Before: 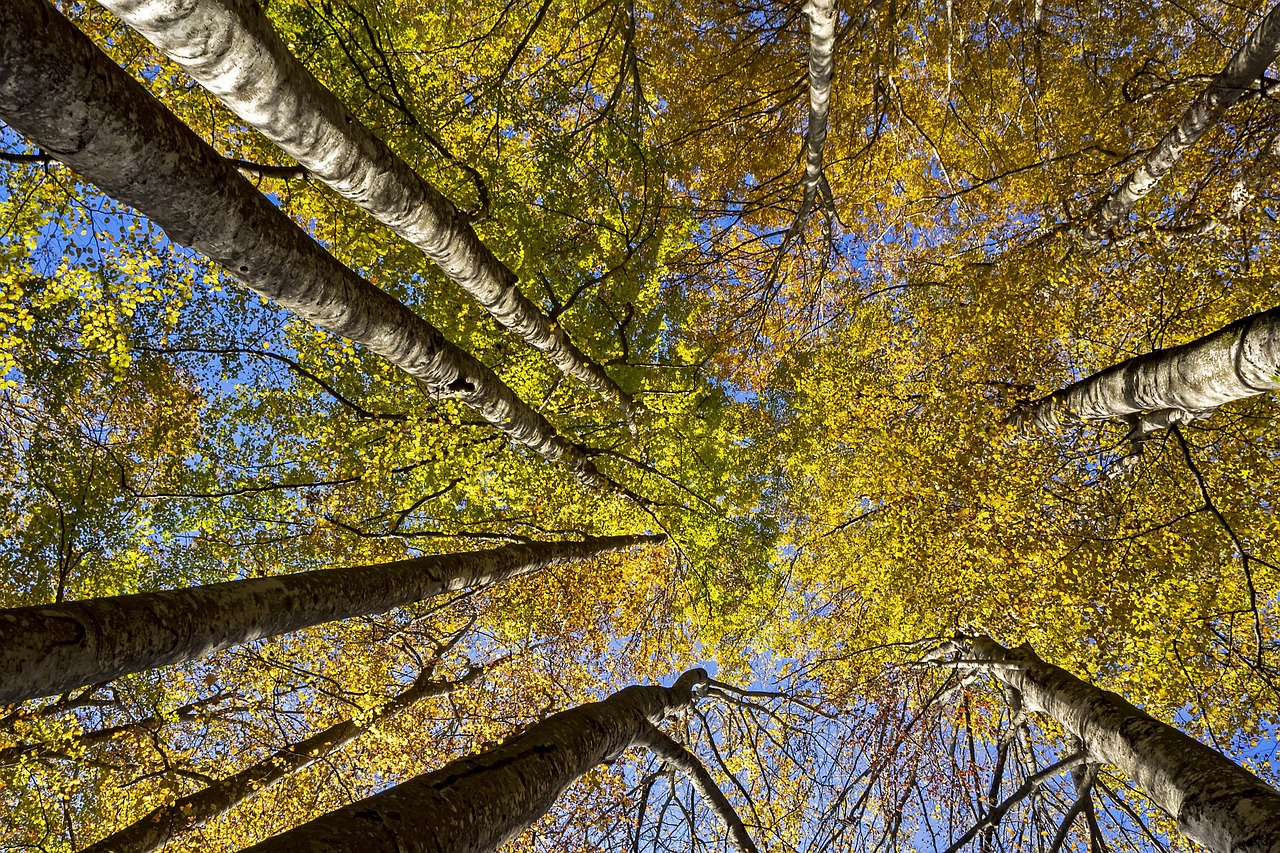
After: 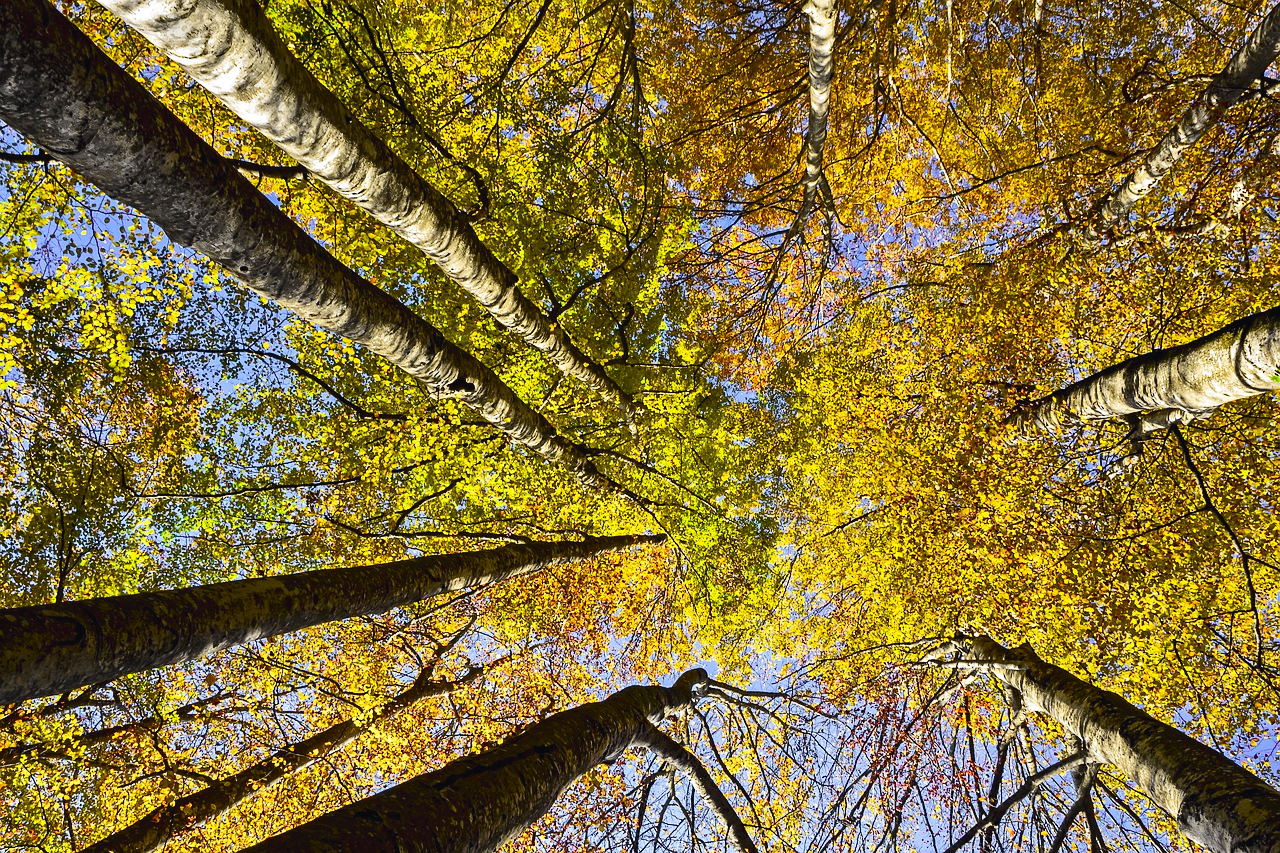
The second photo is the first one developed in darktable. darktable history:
tone curve: curves: ch0 [(0, 0.023) (0.103, 0.087) (0.295, 0.297) (0.445, 0.531) (0.553, 0.665) (0.735, 0.843) (0.994, 1)]; ch1 [(0, 0) (0.427, 0.346) (0.456, 0.426) (0.484, 0.494) (0.509, 0.505) (0.535, 0.56) (0.581, 0.632) (0.646, 0.715) (1, 1)]; ch2 [(0, 0) (0.369, 0.388) (0.449, 0.431) (0.501, 0.495) (0.533, 0.518) (0.572, 0.612) (0.677, 0.752) (1, 1)], color space Lab, independent channels, preserve colors none
